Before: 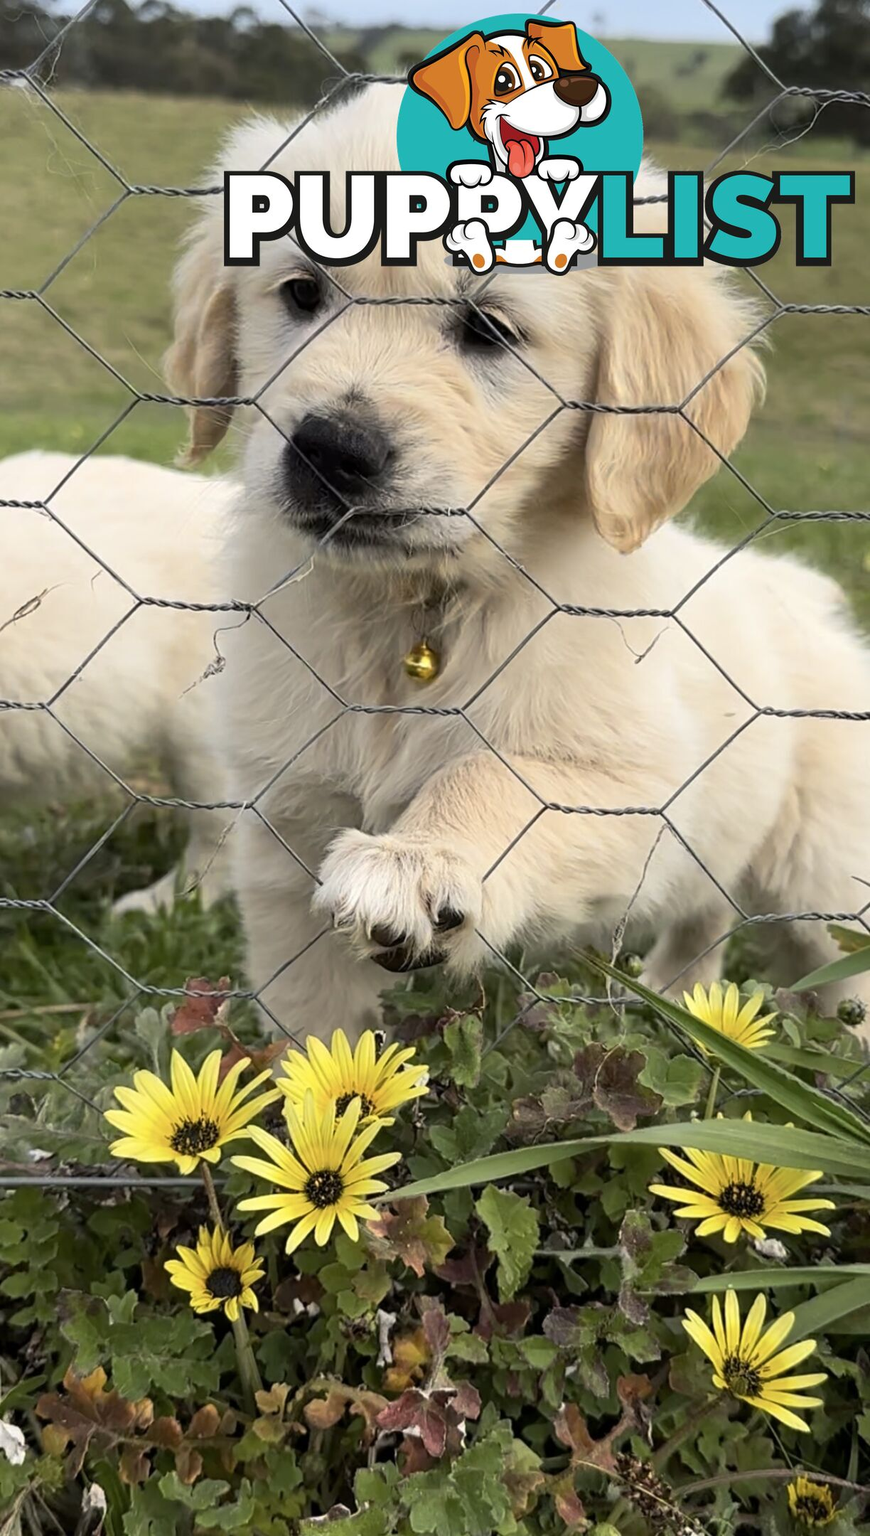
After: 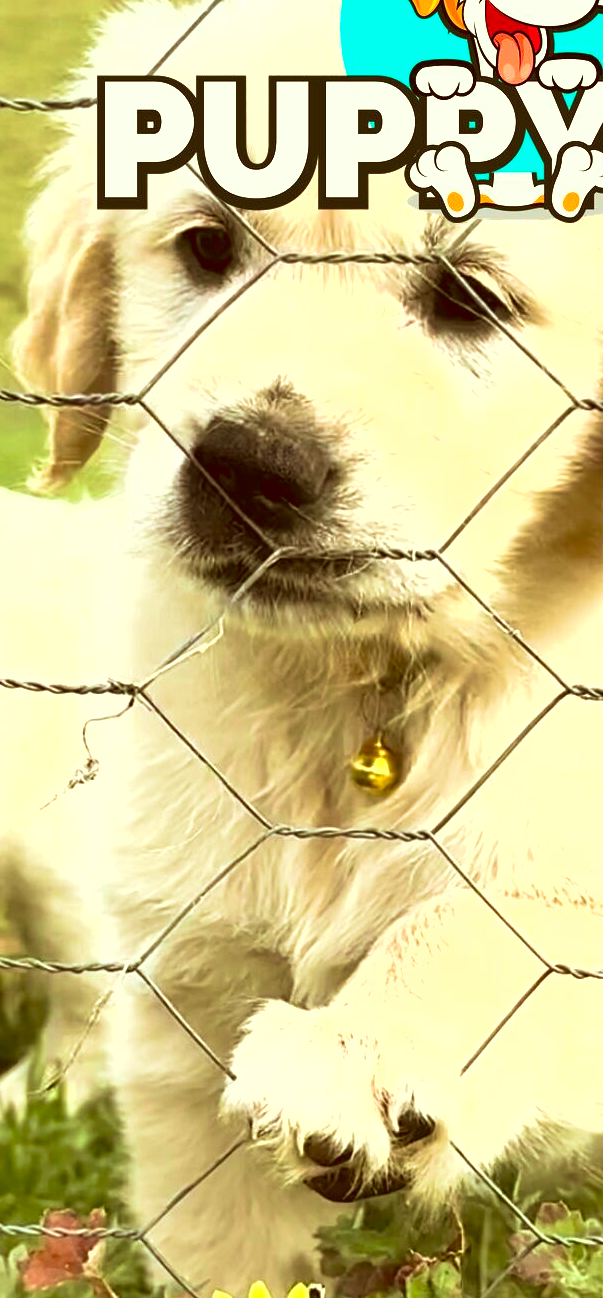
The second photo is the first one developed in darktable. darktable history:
rotate and perspective: automatic cropping original format, crop left 0, crop top 0
exposure: black level correction 0, exposure 1.2 EV, compensate exposure bias true, compensate highlight preservation false
crop: left 17.835%, top 7.675%, right 32.881%, bottom 32.213%
shadows and highlights: radius 125.46, shadows 30.51, highlights -30.51, low approximation 0.01, soften with gaussian
color correction: highlights a* -5.3, highlights b* 9.8, shadows a* 9.8, shadows b* 24.26
velvia: strength 45%
